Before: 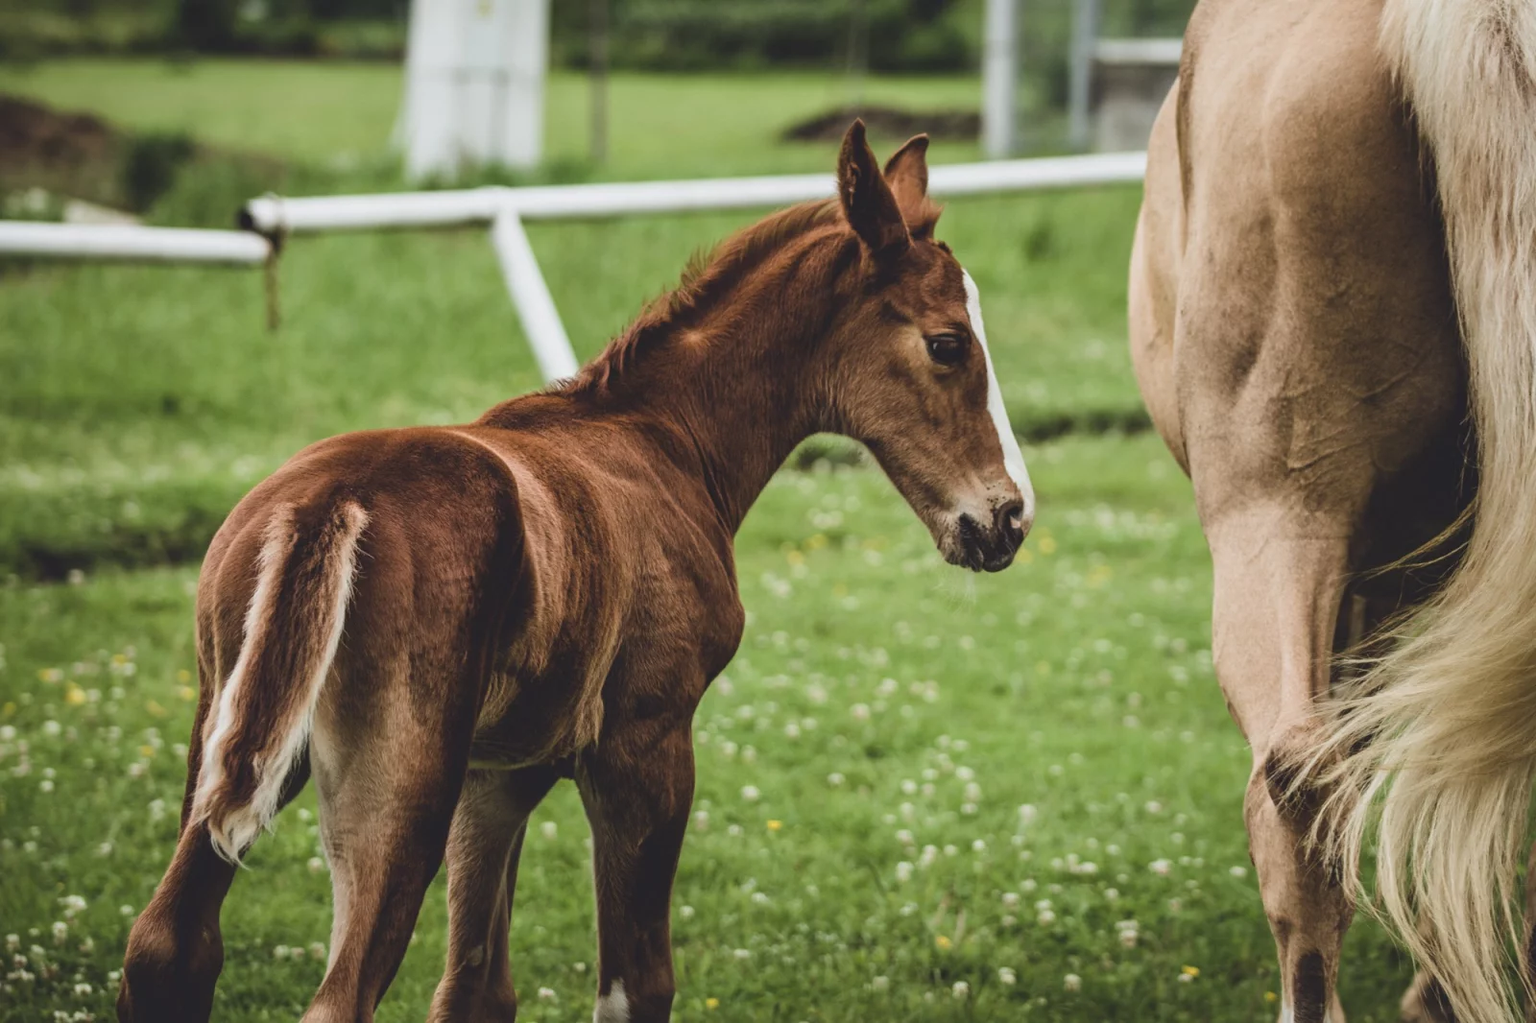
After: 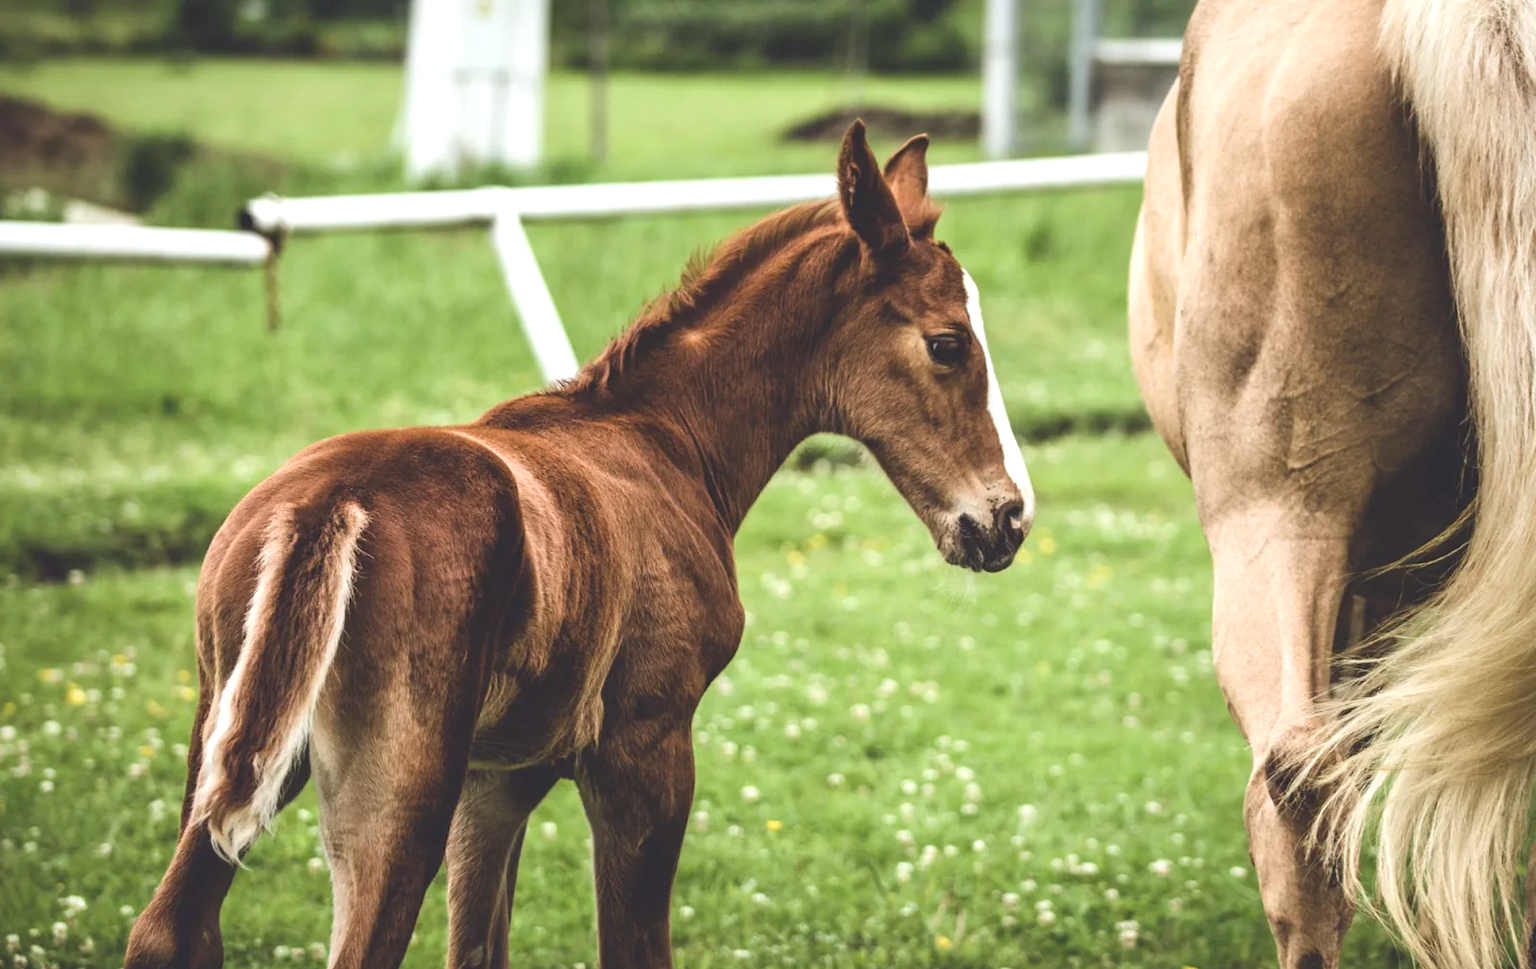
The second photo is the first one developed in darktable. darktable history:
exposure: black level correction 0, exposure 0.694 EV, compensate highlight preservation false
crop and rotate: top 0.013%, bottom 5.163%
